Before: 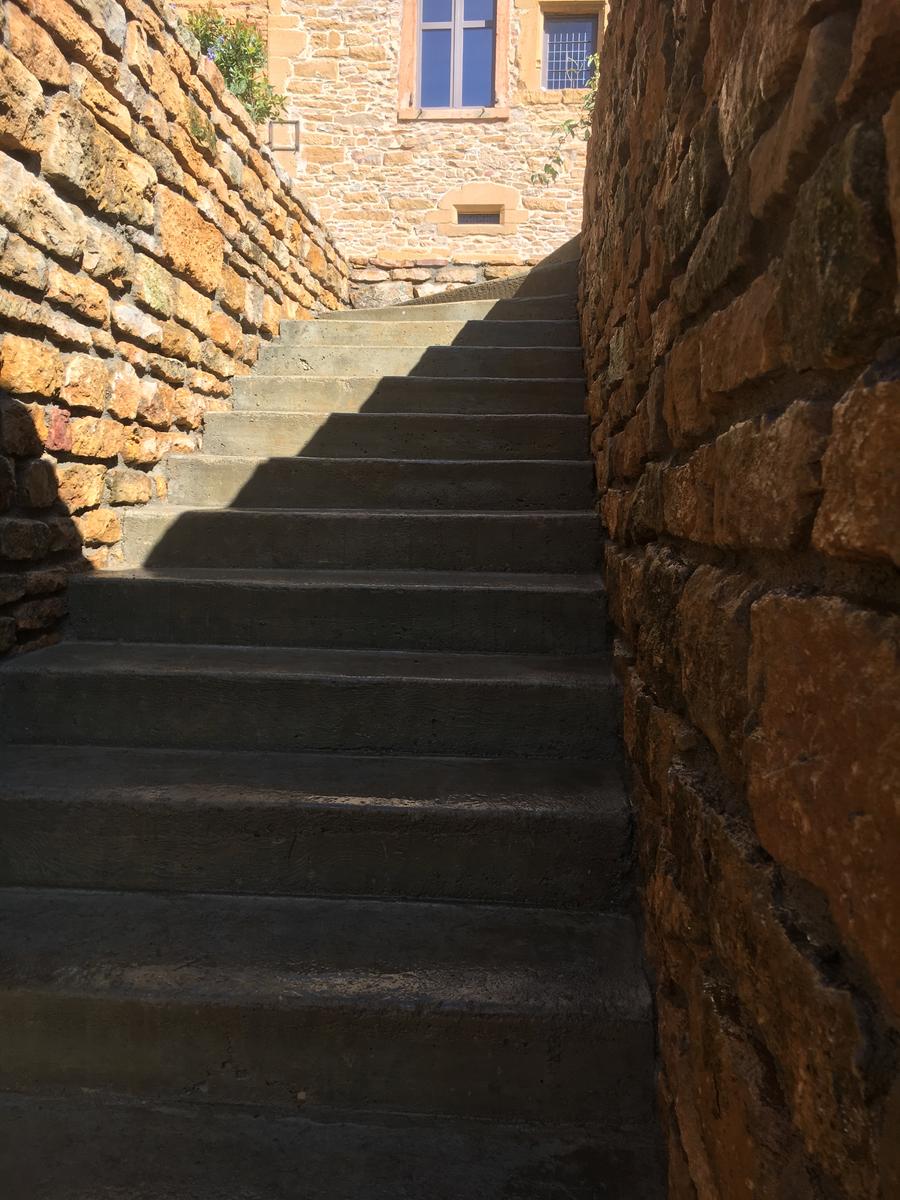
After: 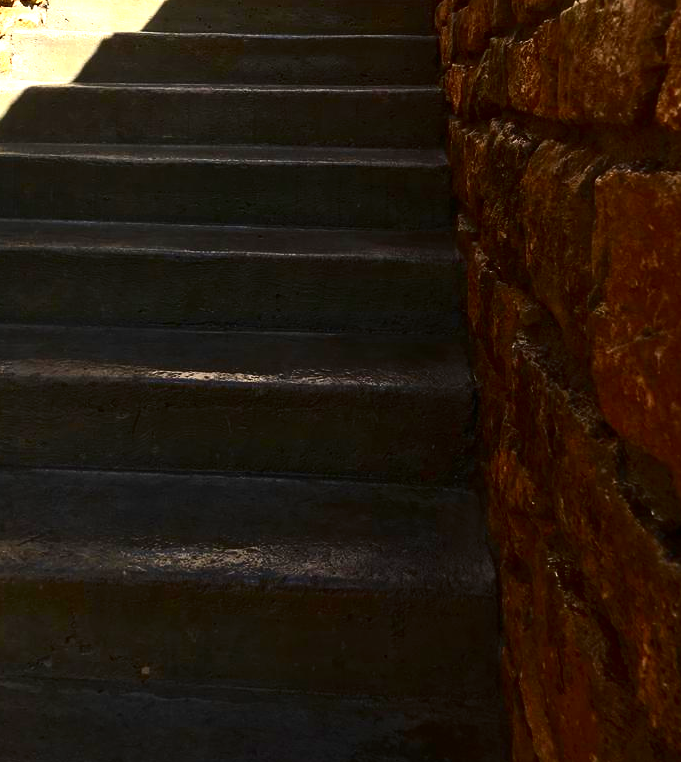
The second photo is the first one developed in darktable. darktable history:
exposure: black level correction 0, exposure 1.2 EV, compensate exposure bias true, compensate highlight preservation false
contrast brightness saturation: contrast 0.224, brightness -0.185, saturation 0.237
levels: levels [0, 0.492, 0.984]
crop and rotate: left 17.423%, top 35.483%, right 6.875%, bottom 0.96%
